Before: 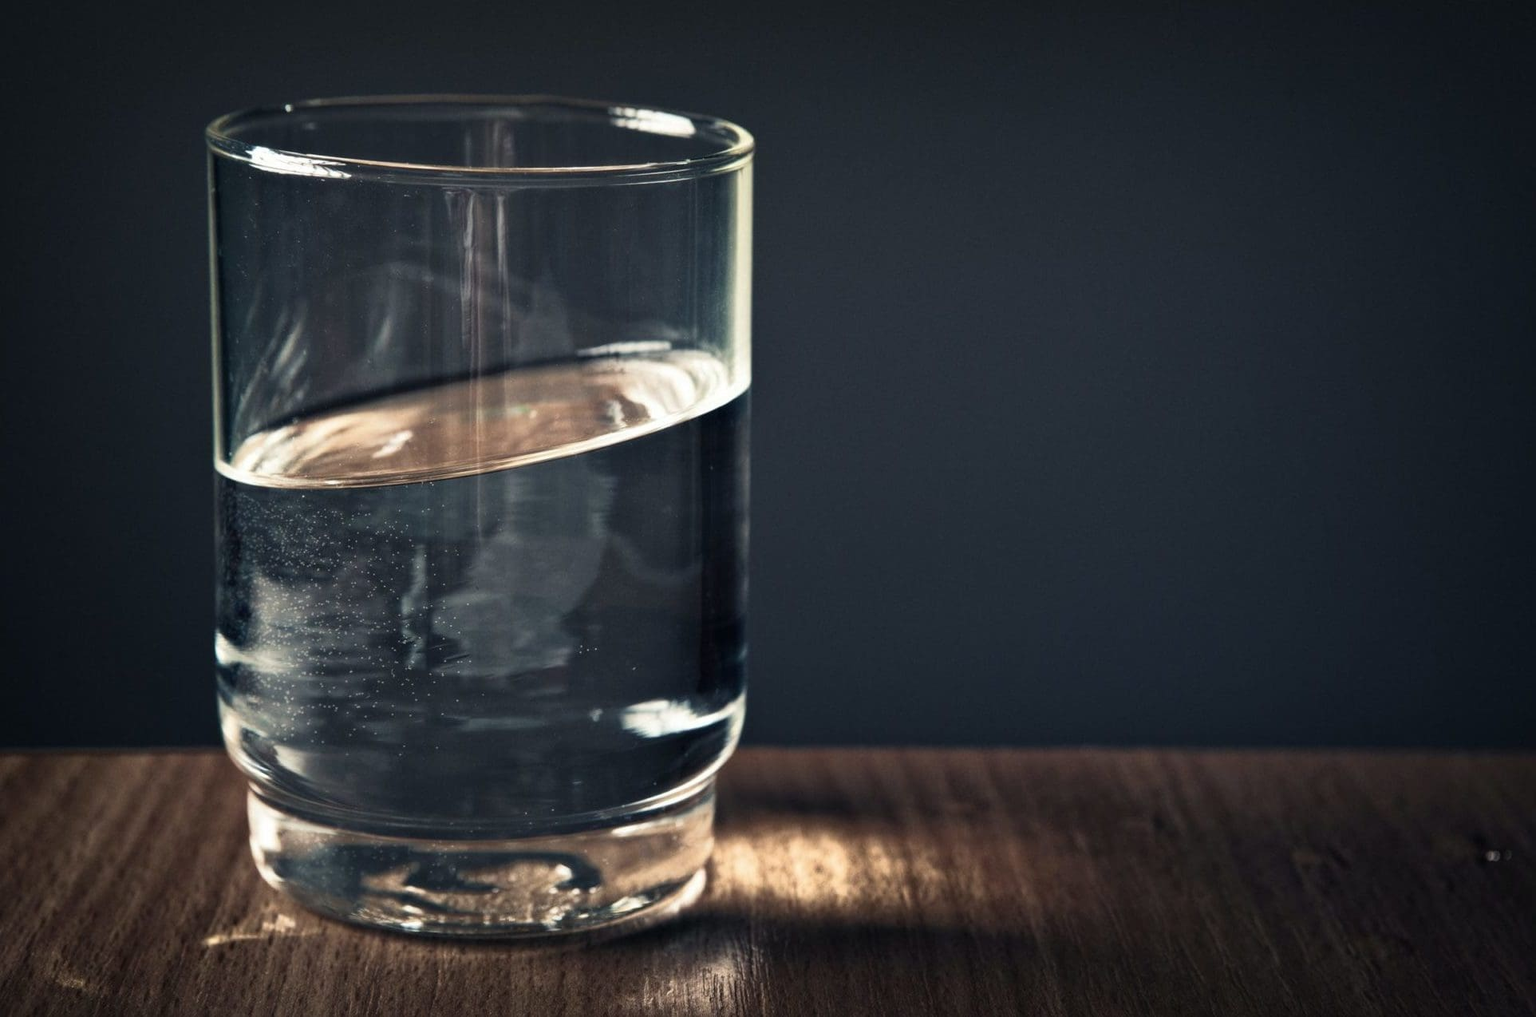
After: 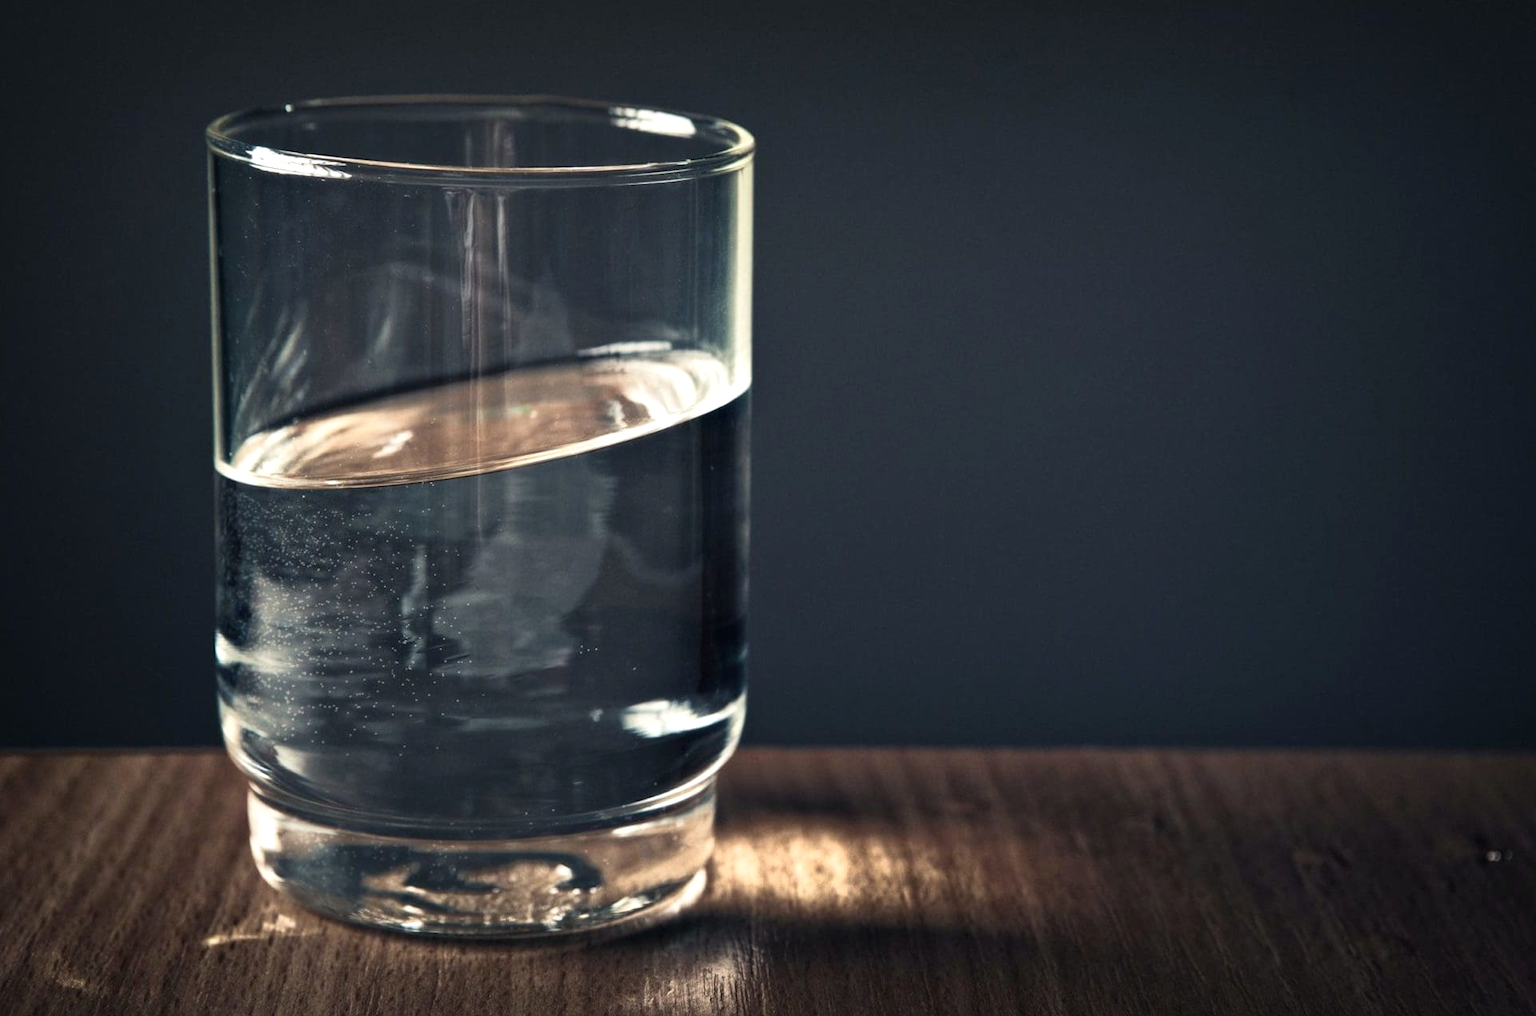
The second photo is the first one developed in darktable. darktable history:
exposure: exposure 0.191 EV, compensate highlight preservation false
